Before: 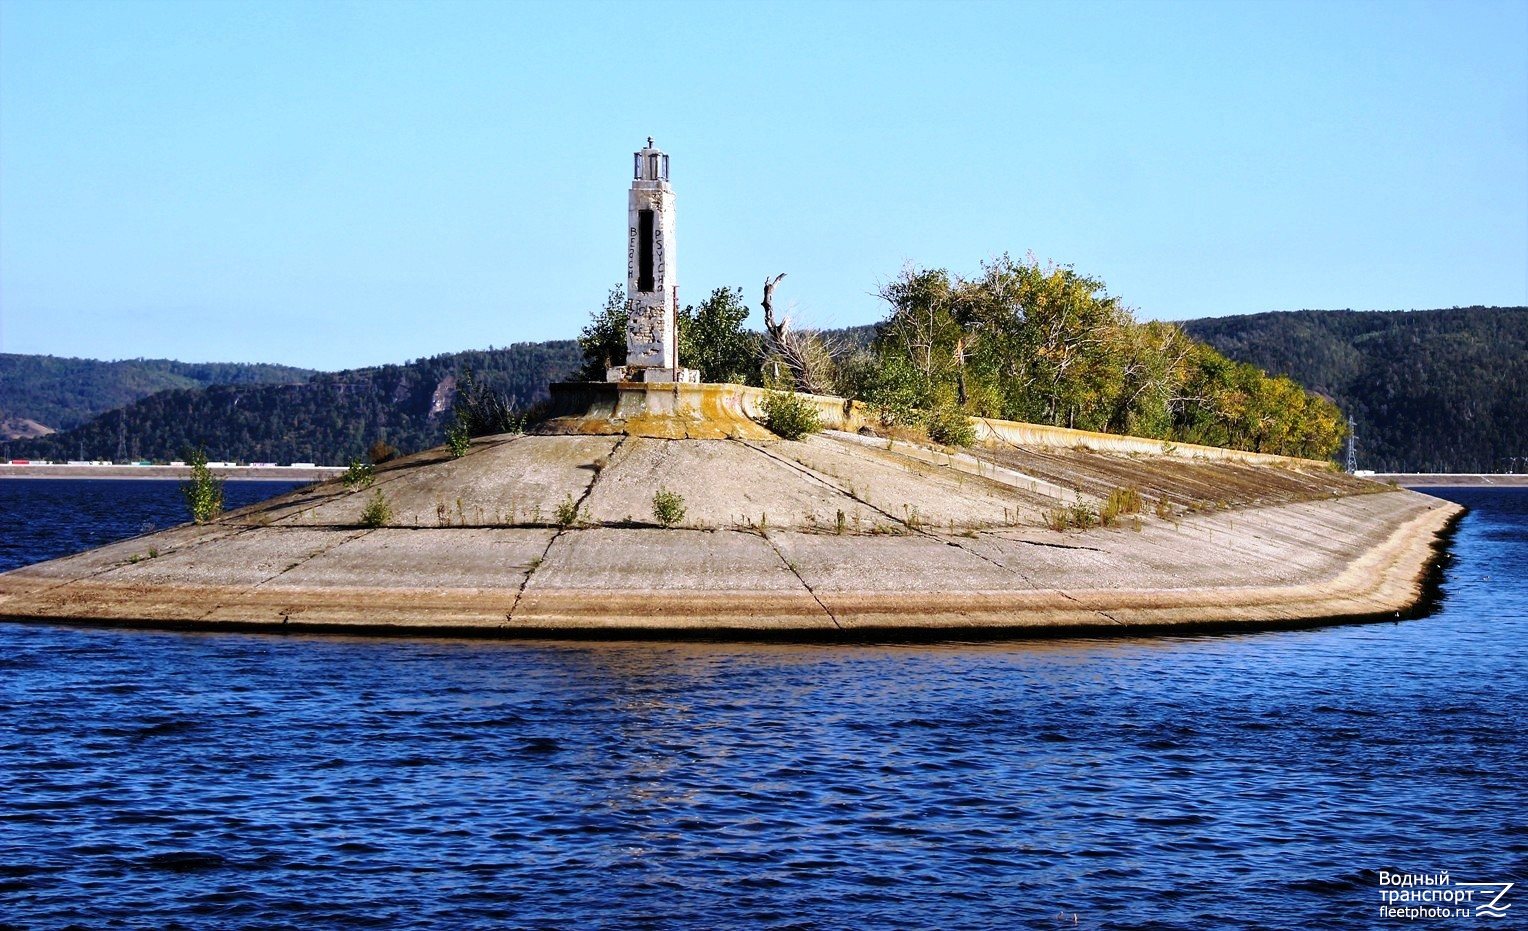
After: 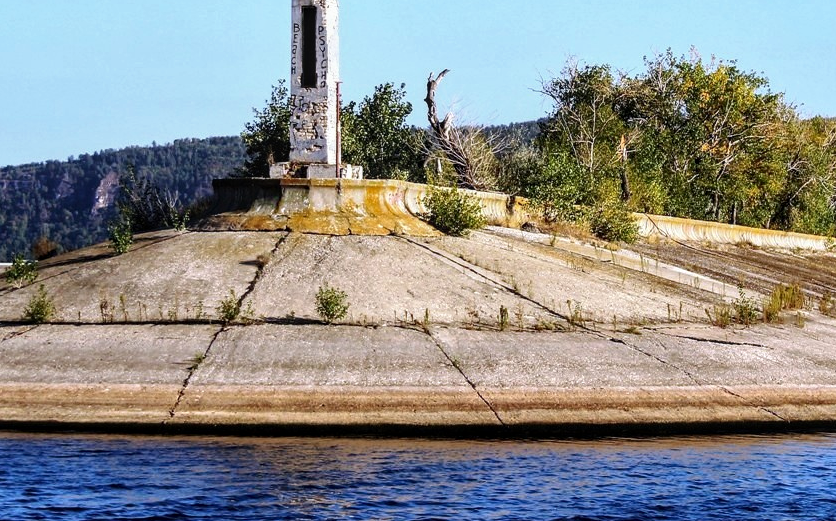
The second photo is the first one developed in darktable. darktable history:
crop and rotate: left 22.092%, top 21.943%, right 23.17%, bottom 22.045%
local contrast: on, module defaults
